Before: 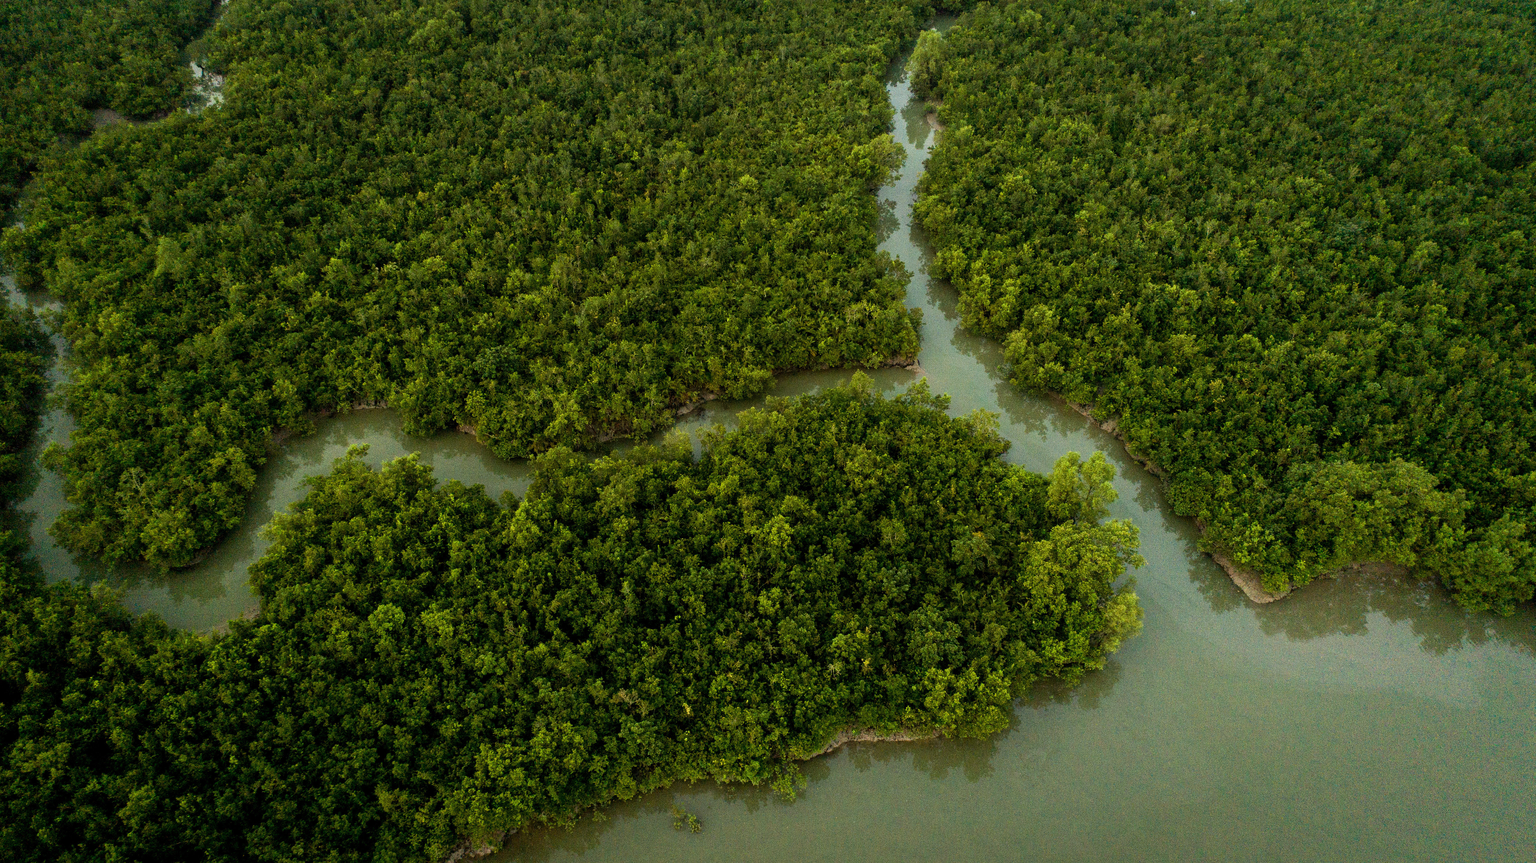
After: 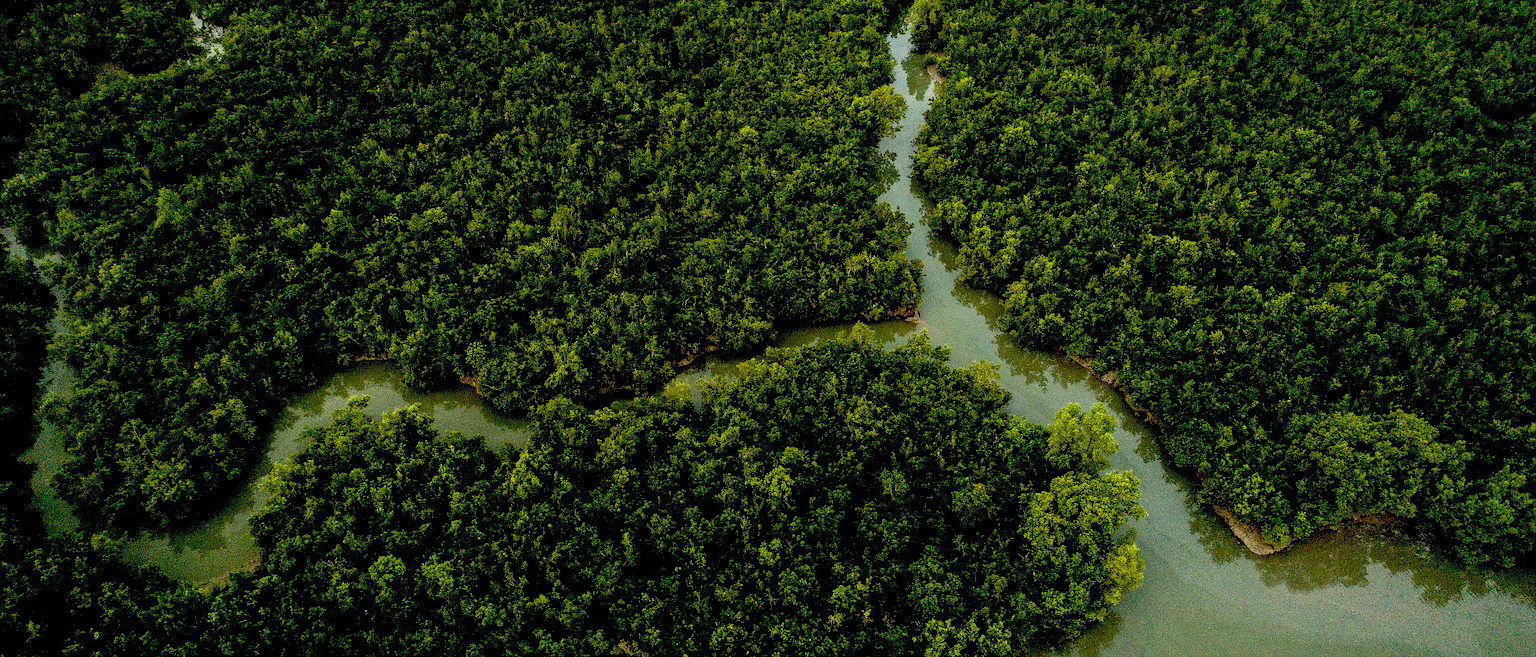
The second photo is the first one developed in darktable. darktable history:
crop: top 5.688%, bottom 18.065%
exposure: black level correction 0.047, exposure 0.013 EV, compensate highlight preservation false
local contrast: highlights 58%, detail 145%
sharpen: on, module defaults
